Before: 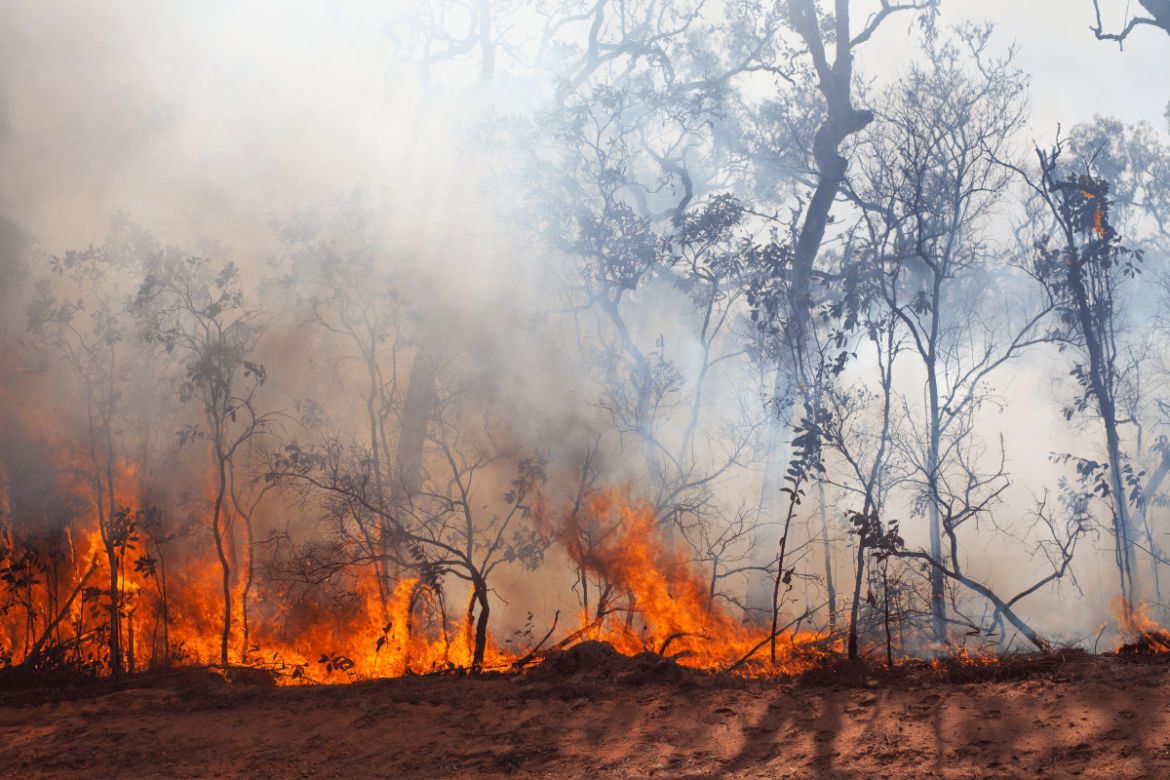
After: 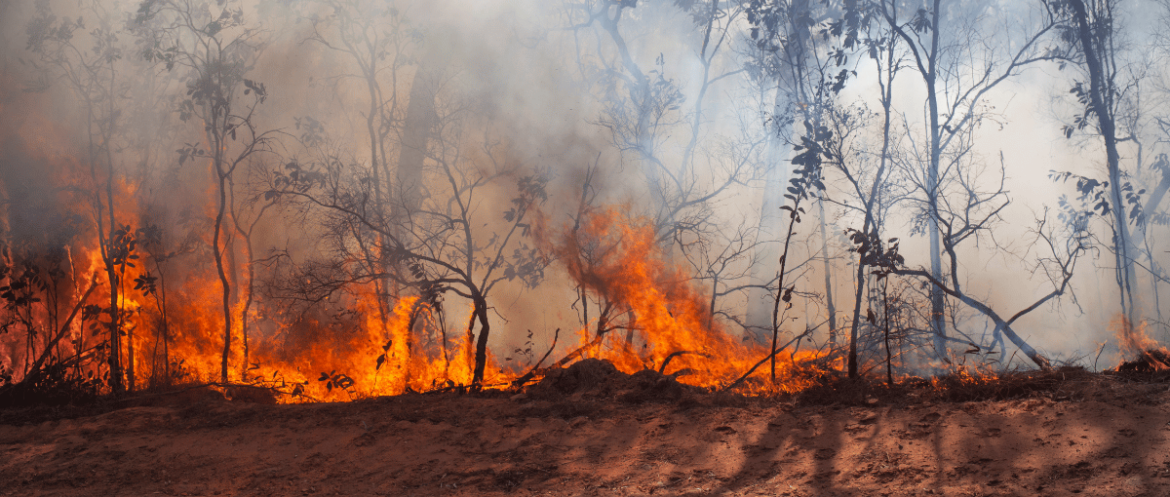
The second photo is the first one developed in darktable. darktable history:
vignetting: brightness -0.267
crop and rotate: top 36.232%
